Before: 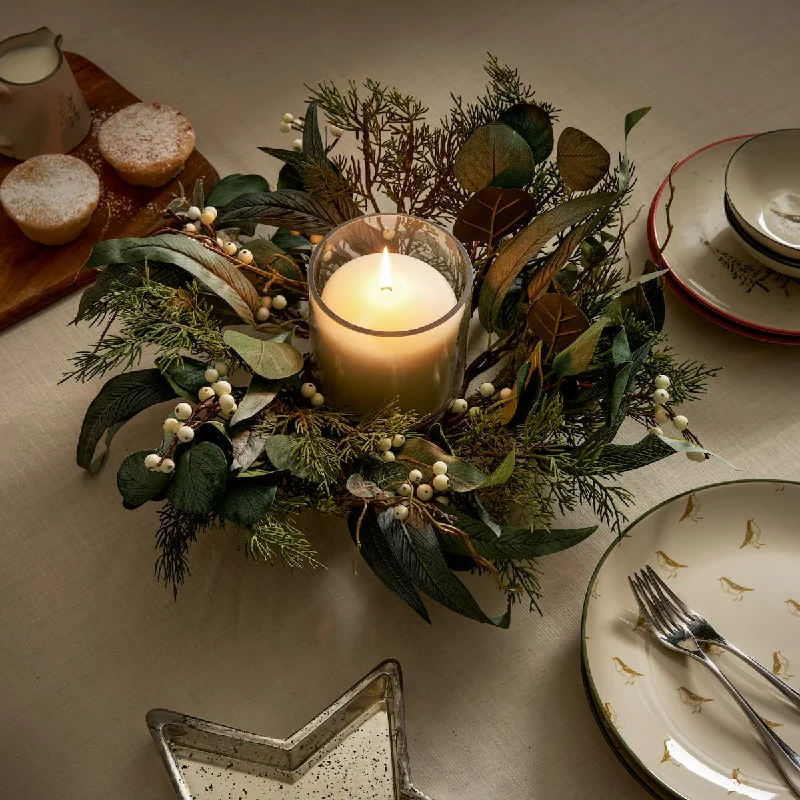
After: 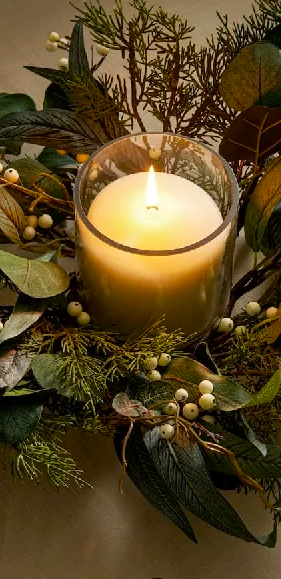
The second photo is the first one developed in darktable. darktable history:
crop and rotate: left 29.476%, top 10.214%, right 35.32%, bottom 17.333%
color balance rgb: perceptual saturation grading › global saturation 20%, global vibrance 20%
